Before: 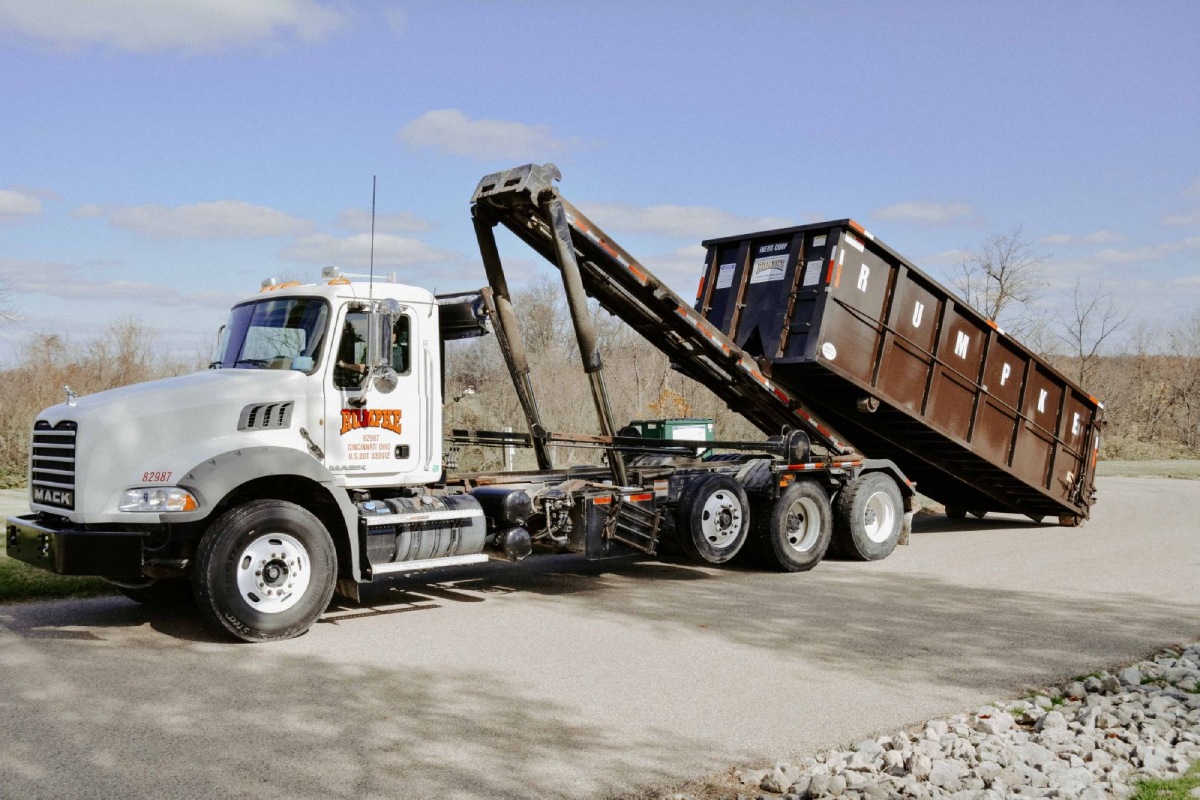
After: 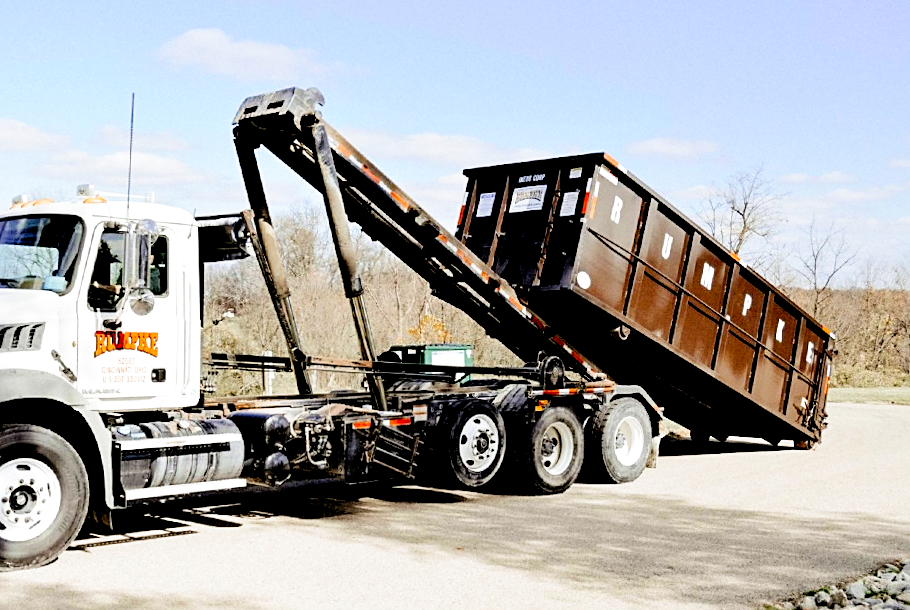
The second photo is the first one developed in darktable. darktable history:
rotate and perspective: rotation 0.679°, lens shift (horizontal) 0.136, crop left 0.009, crop right 0.991, crop top 0.078, crop bottom 0.95
filmic rgb: black relative exposure -6.3 EV, white relative exposure 2.8 EV, threshold 3 EV, target black luminance 0%, hardness 4.6, latitude 67.35%, contrast 1.292, shadows ↔ highlights balance -3.5%, preserve chrominance no, color science v4 (2020), contrast in shadows soft, enable highlight reconstruction true
crop: left 23.095%, top 5.827%, bottom 11.854%
rgb levels: levels [[0.029, 0.461, 0.922], [0, 0.5, 1], [0, 0.5, 1]]
exposure: black level correction 0.001, exposure 0.5 EV, compensate exposure bias true, compensate highlight preservation false
color balance: output saturation 110%
sharpen: on, module defaults
contrast equalizer: octaves 7, y [[0.6 ×6], [0.55 ×6], [0 ×6], [0 ×6], [0 ×6]], mix -0.3
